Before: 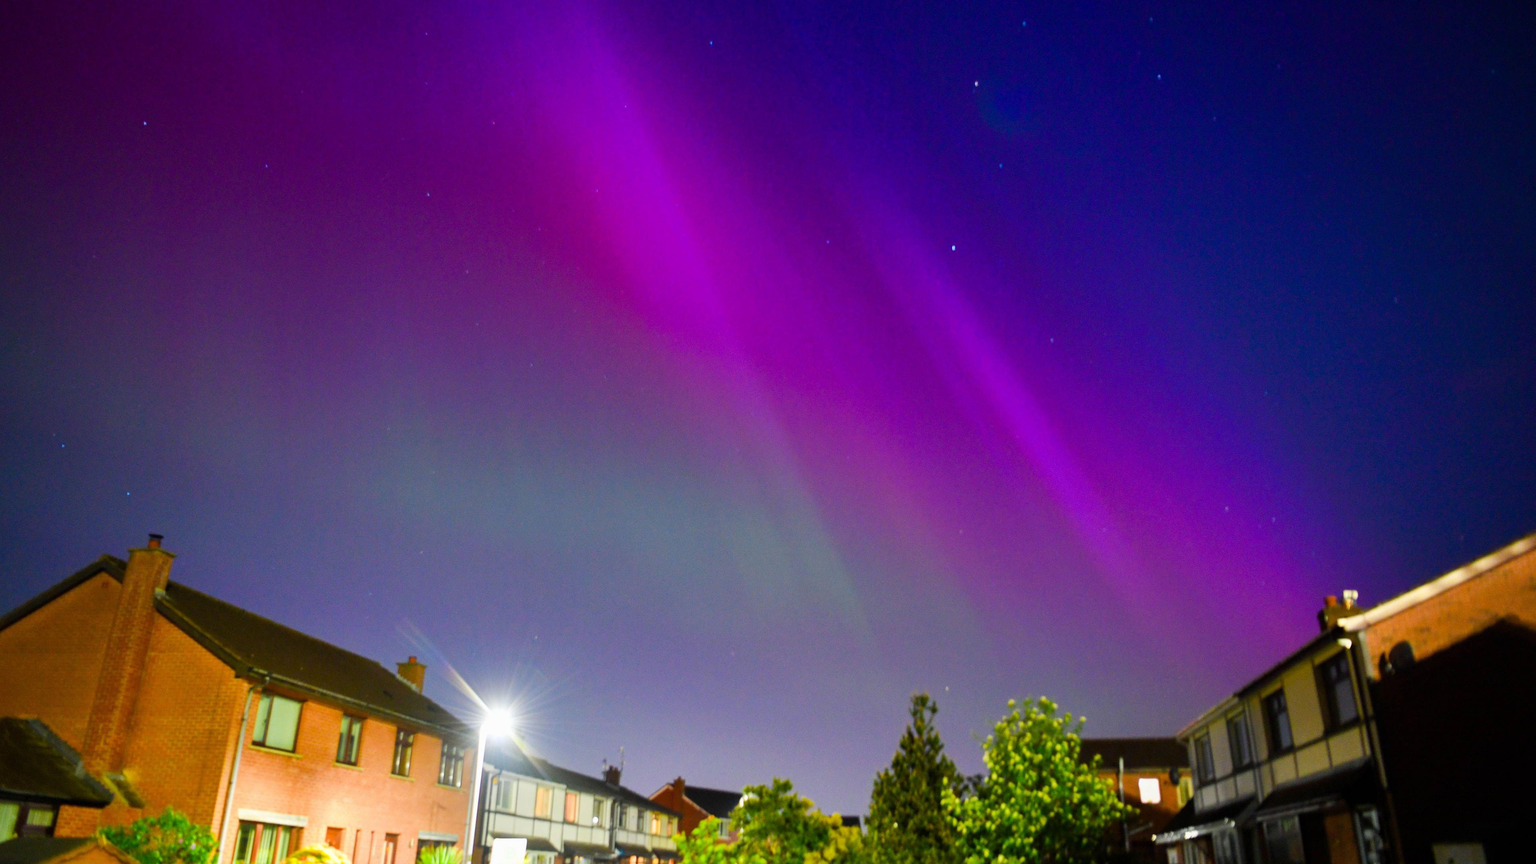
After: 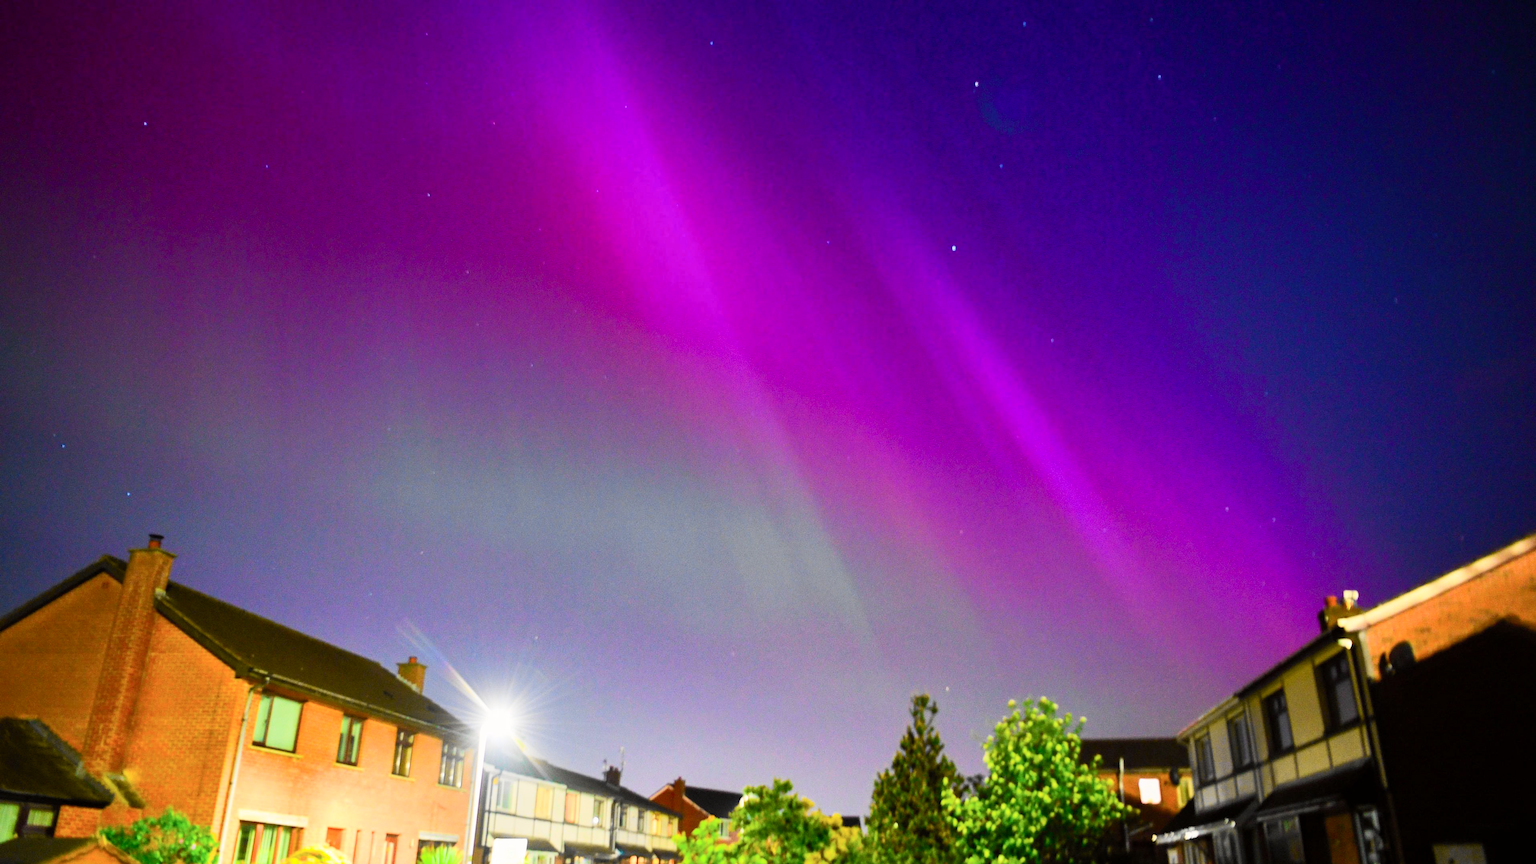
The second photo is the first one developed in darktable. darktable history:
tone curve: curves: ch0 [(0, 0) (0.055, 0.057) (0.258, 0.307) (0.434, 0.543) (0.517, 0.657) (0.745, 0.874) (1, 1)]; ch1 [(0, 0) (0.346, 0.307) (0.418, 0.383) (0.46, 0.439) (0.482, 0.493) (0.502, 0.503) (0.517, 0.514) (0.55, 0.561) (0.588, 0.603) (0.646, 0.688) (1, 1)]; ch2 [(0, 0) (0.346, 0.34) (0.431, 0.45) (0.485, 0.499) (0.5, 0.503) (0.527, 0.525) (0.545, 0.562) (0.679, 0.706) (1, 1)], color space Lab, independent channels, preserve colors none
